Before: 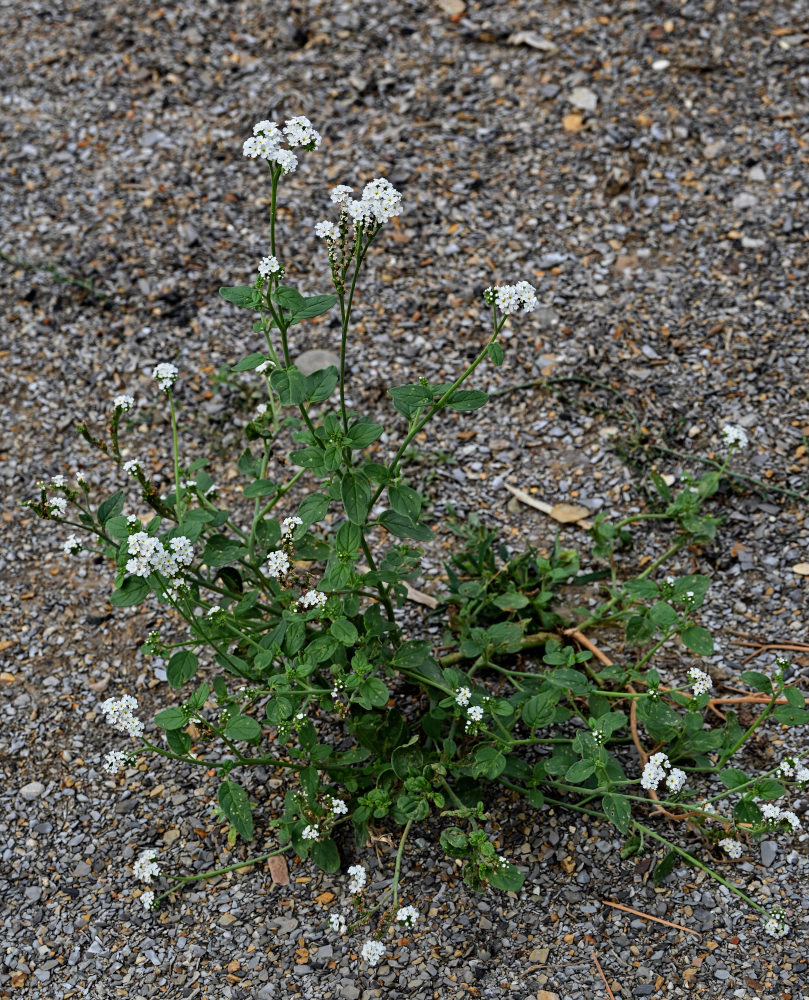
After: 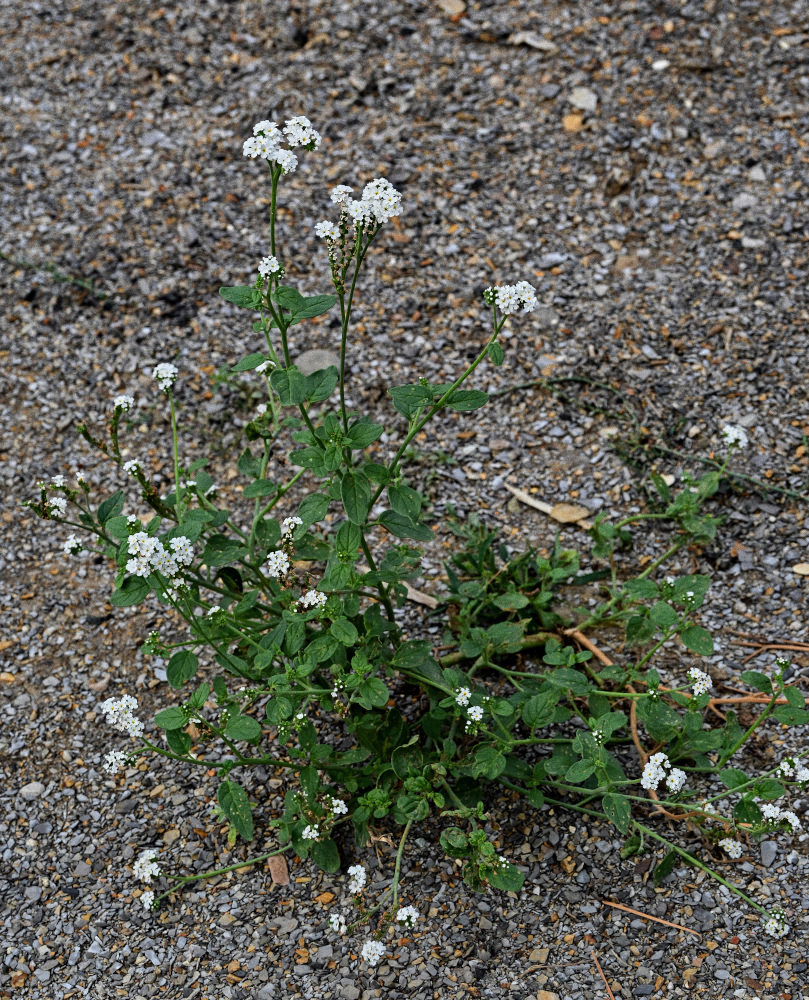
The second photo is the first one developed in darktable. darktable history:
rotate and perspective: crop left 0, crop top 0
grain: on, module defaults
